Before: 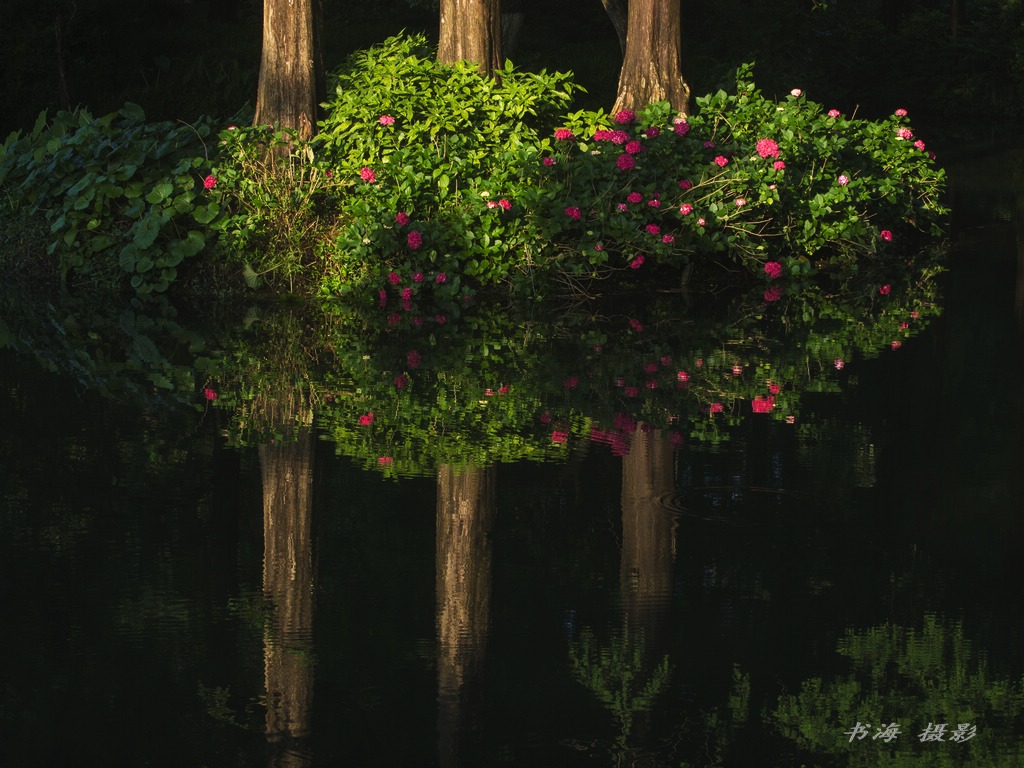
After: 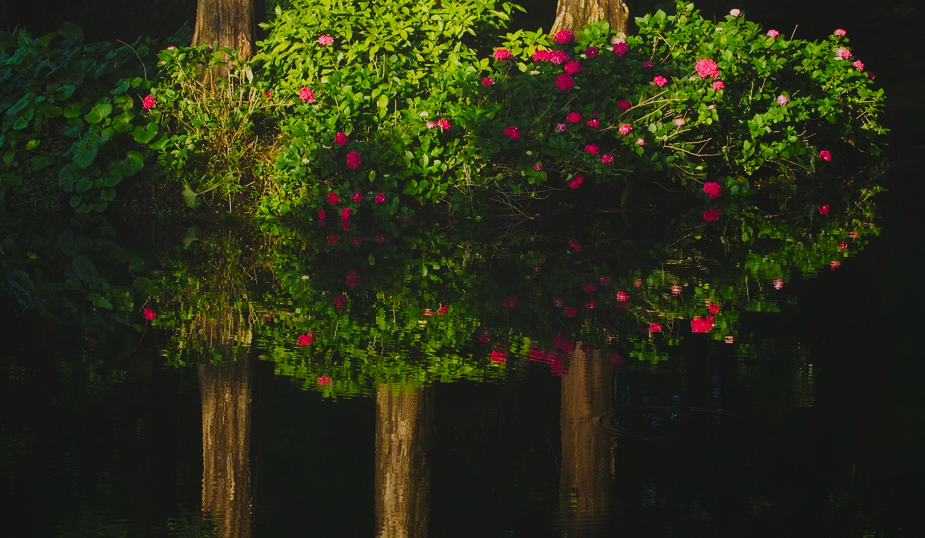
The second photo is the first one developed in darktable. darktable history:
crop: left 5.957%, top 10.46%, right 3.692%, bottom 19.435%
local contrast: detail 69%
base curve: curves: ch0 [(0, 0) (0.028, 0.03) (0.121, 0.232) (0.46, 0.748) (0.859, 0.968) (1, 1)], preserve colors none
